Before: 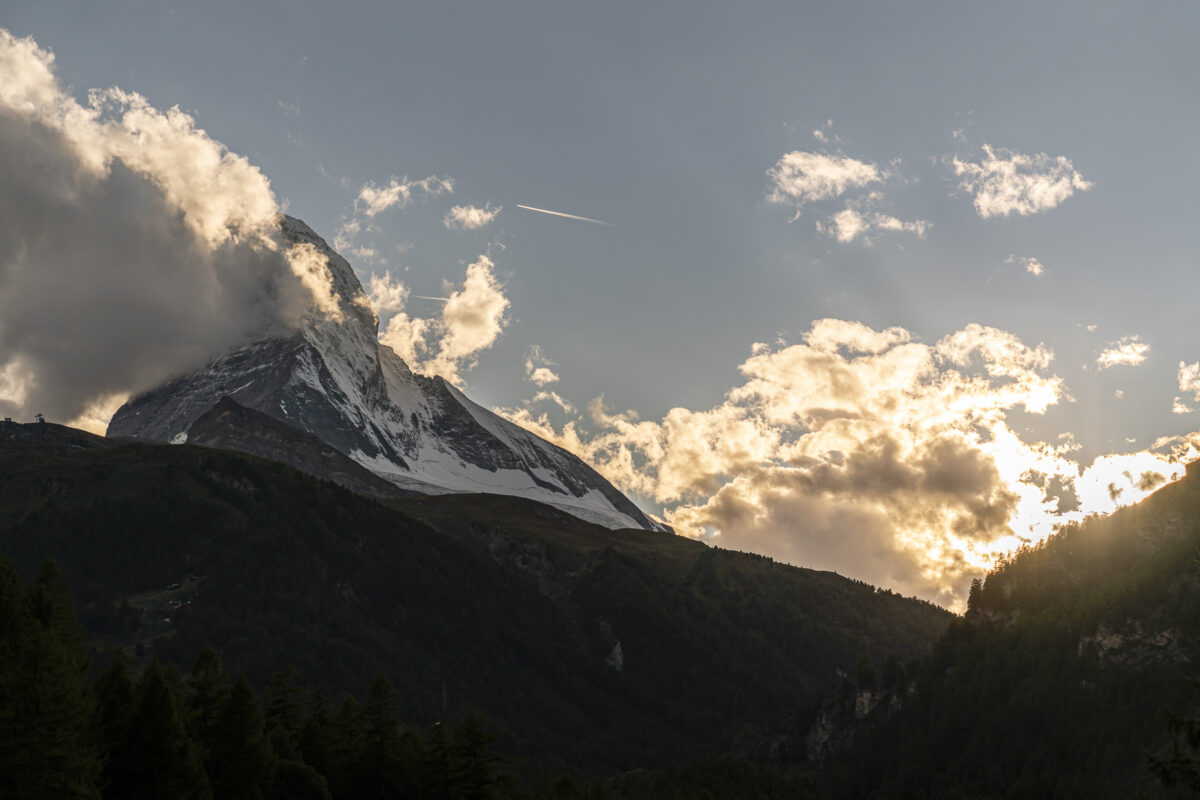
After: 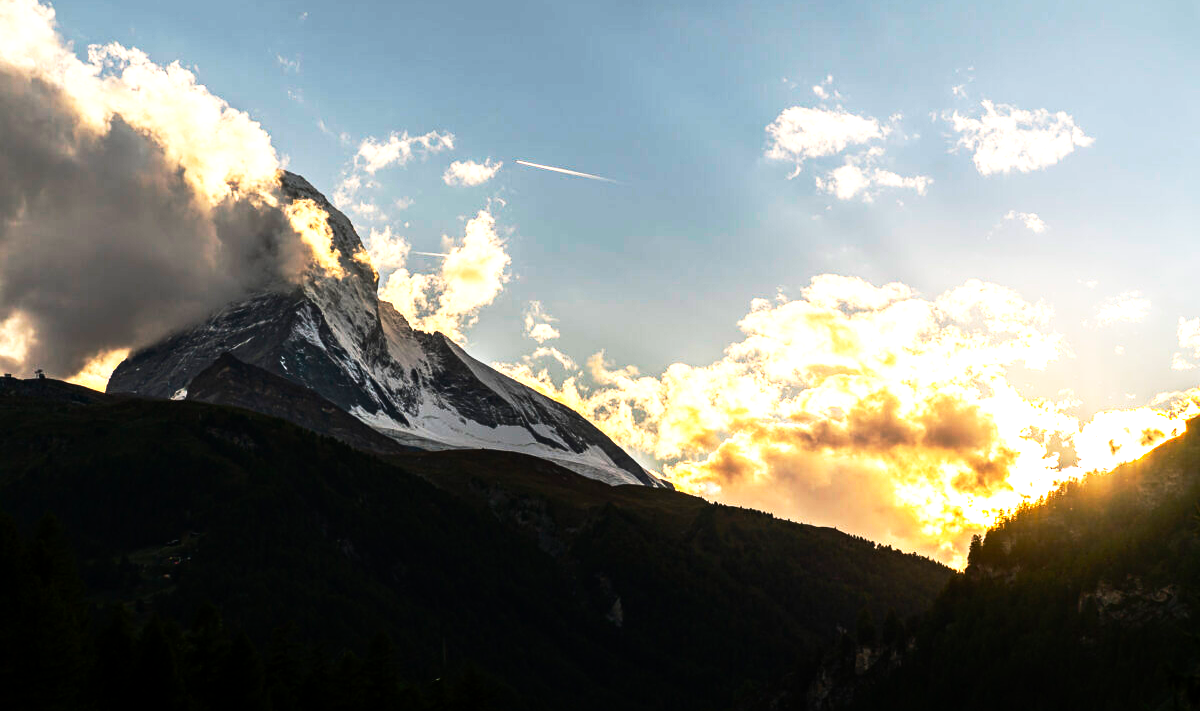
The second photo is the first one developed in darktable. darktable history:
color balance rgb: linear chroma grading › global chroma 5.511%, perceptual saturation grading › global saturation 30.33%, global vibrance 20%
base curve: curves: ch0 [(0, 0) (0.257, 0.25) (0.482, 0.586) (0.757, 0.871) (1, 1)], preserve colors none
tone equalizer: -8 EV -1.05 EV, -7 EV -0.994 EV, -6 EV -0.851 EV, -5 EV -0.605 EV, -3 EV 0.571 EV, -2 EV 0.857 EV, -1 EV 0.991 EV, +0 EV 1.06 EV, edges refinement/feathering 500, mask exposure compensation -1.57 EV, preserve details no
crop and rotate: top 5.515%, bottom 5.582%
